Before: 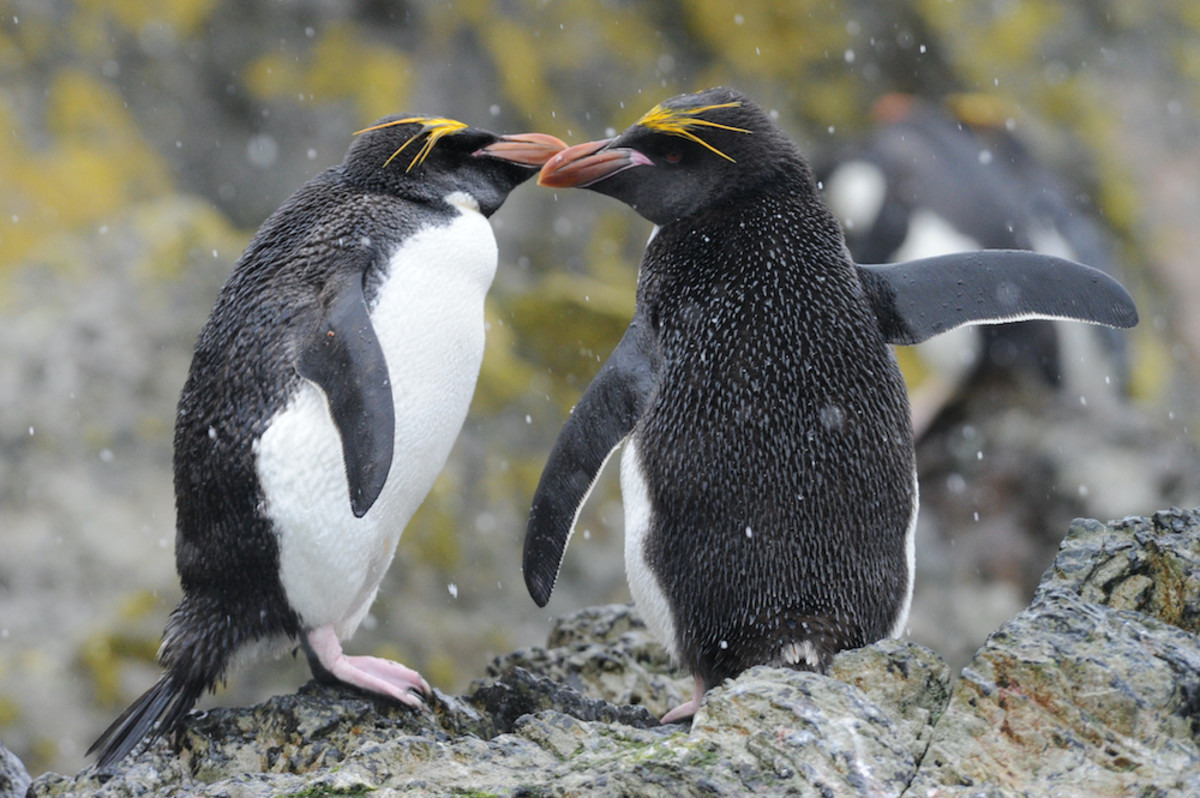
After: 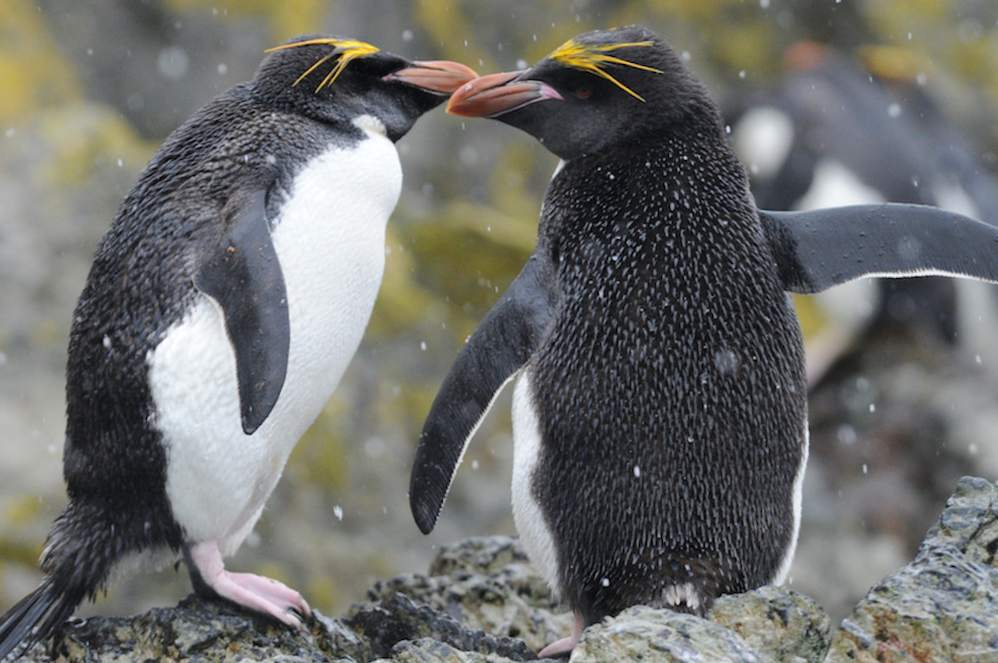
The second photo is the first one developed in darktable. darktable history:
crop and rotate: angle -3.27°, left 5.211%, top 5.211%, right 4.607%, bottom 4.607%
exposure: compensate highlight preservation false
